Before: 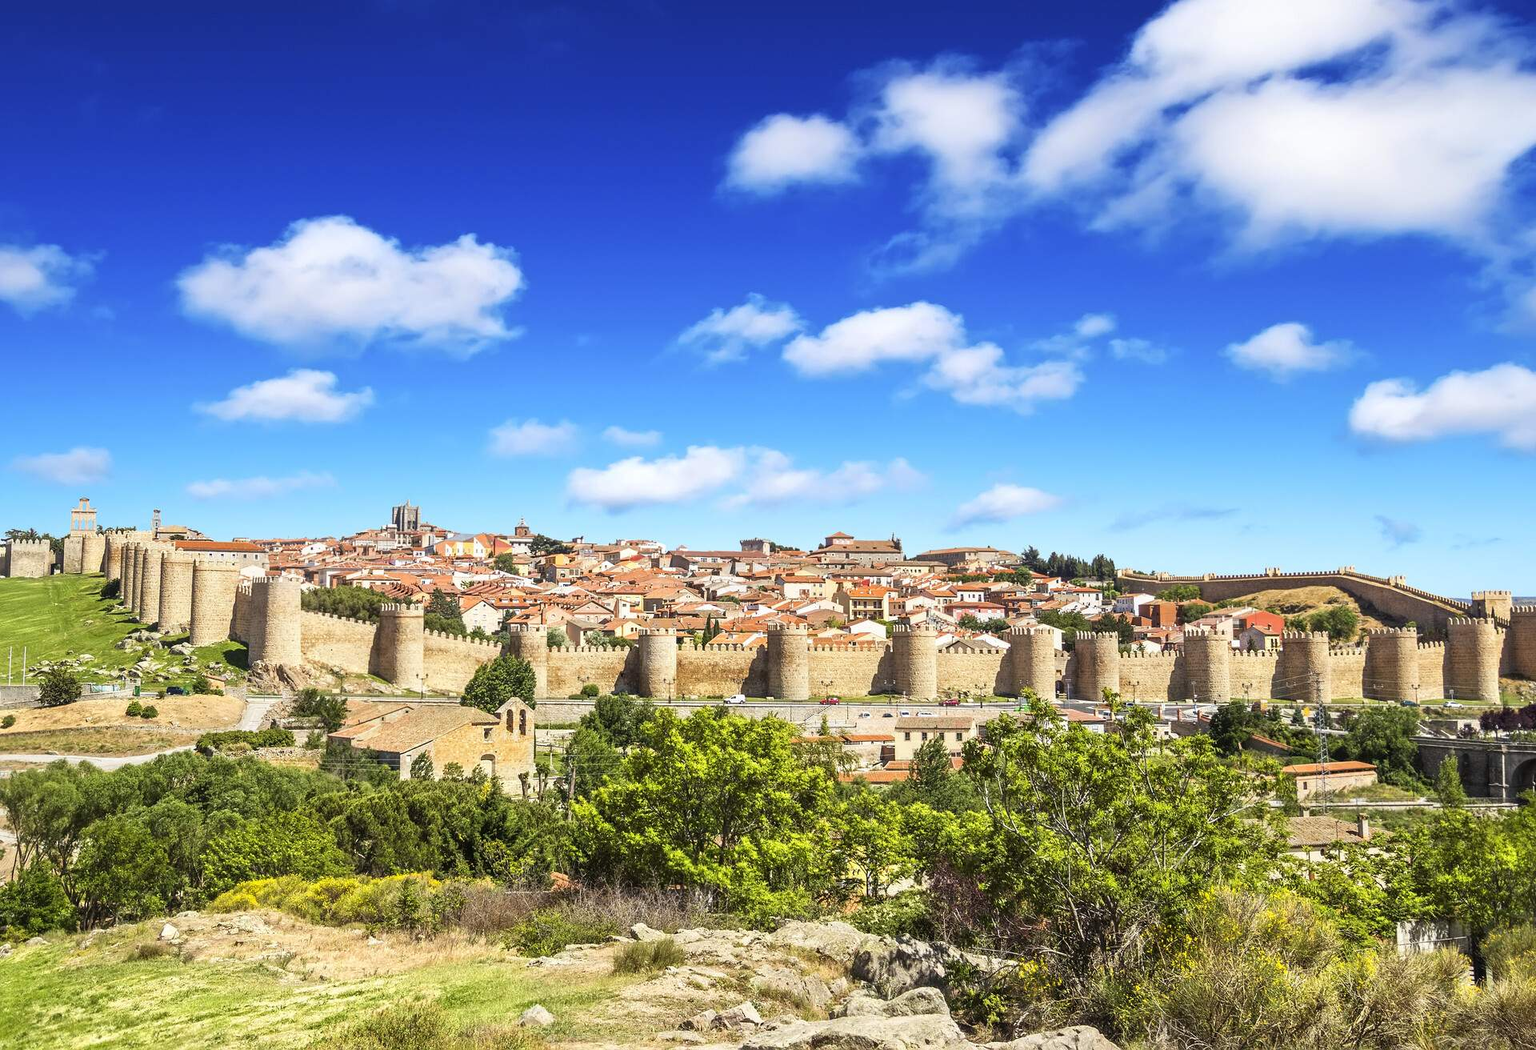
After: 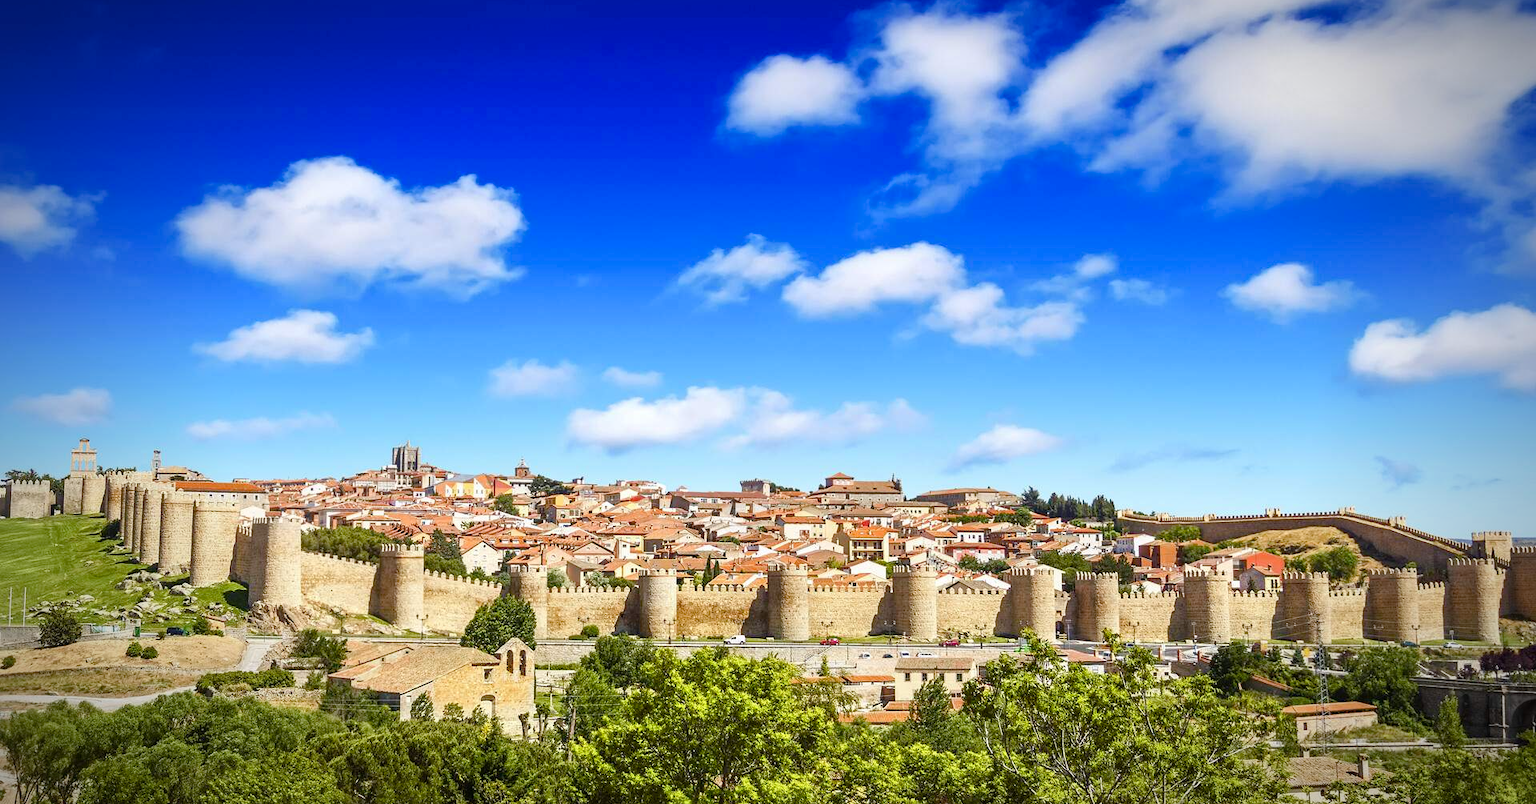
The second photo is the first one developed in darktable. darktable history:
color balance rgb: perceptual saturation grading › global saturation 20%, perceptual saturation grading › highlights -25%, perceptual saturation grading › shadows 50%
white balance: red 1, blue 1
crop: top 5.667%, bottom 17.637%
vignetting: fall-off start 70.97%, brightness -0.584, saturation -0.118, width/height ratio 1.333
